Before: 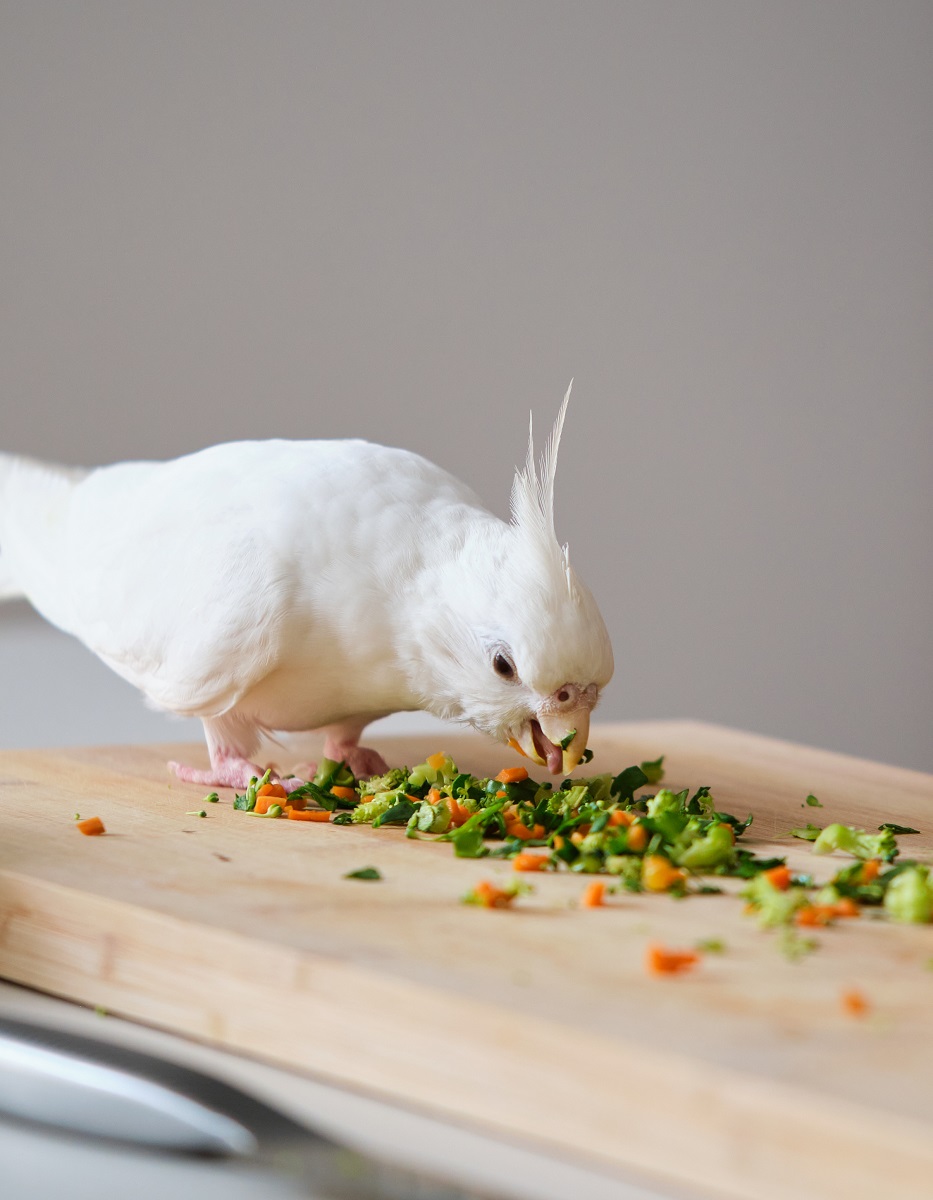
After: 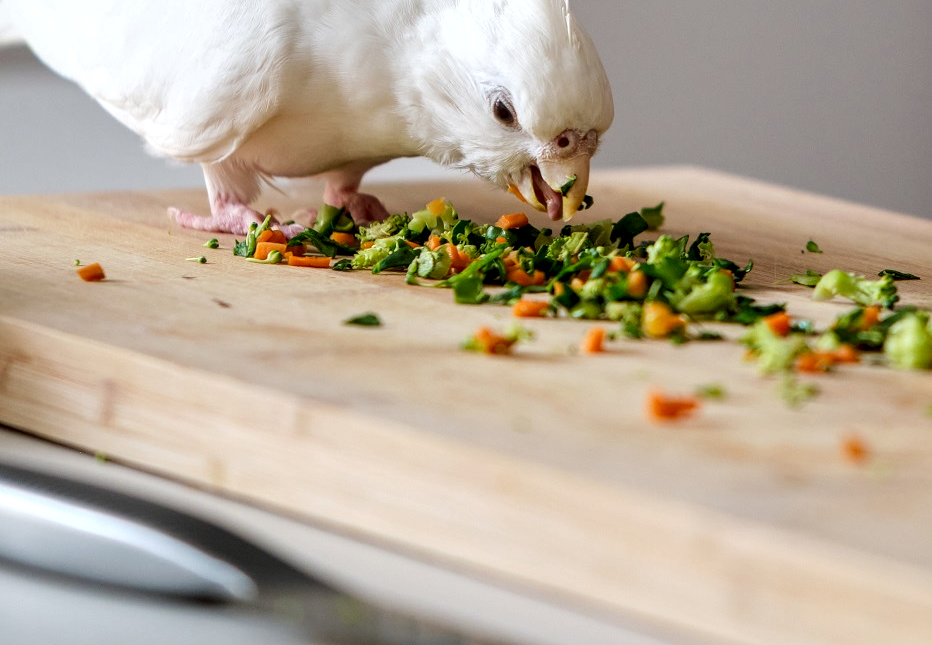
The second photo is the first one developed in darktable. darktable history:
crop and rotate: top 46.237%
local contrast: detail 150%
